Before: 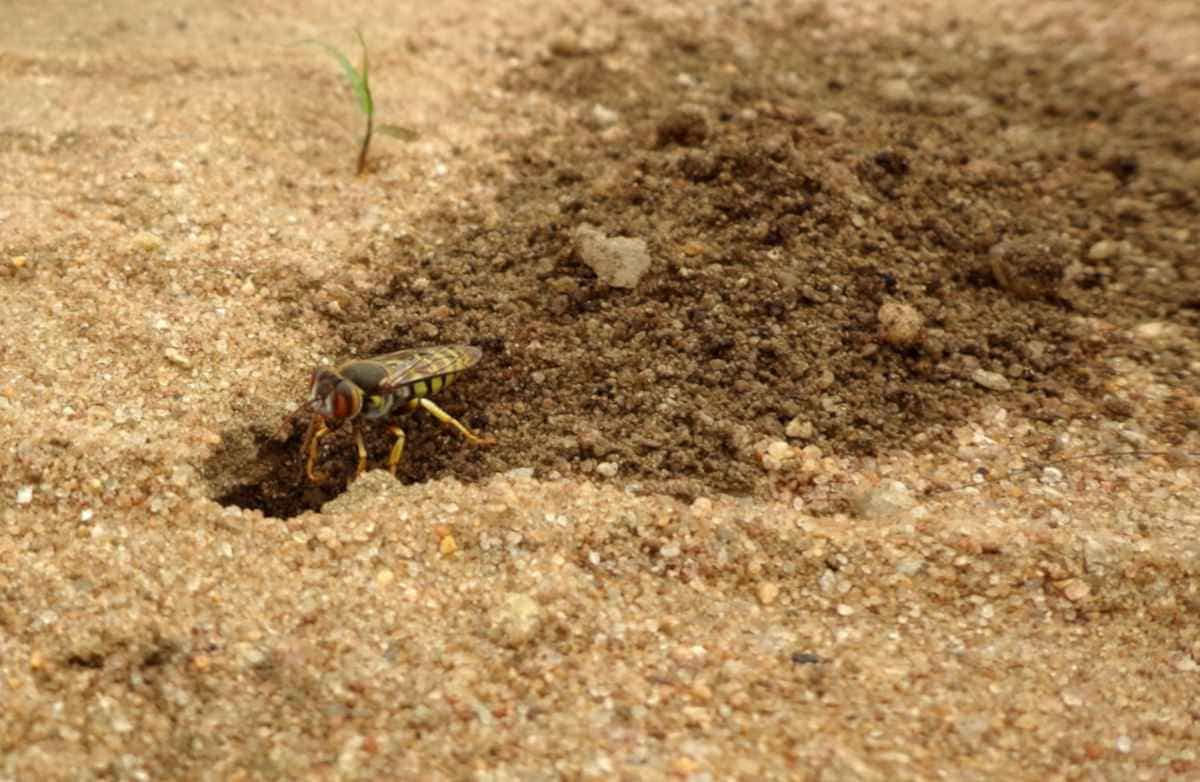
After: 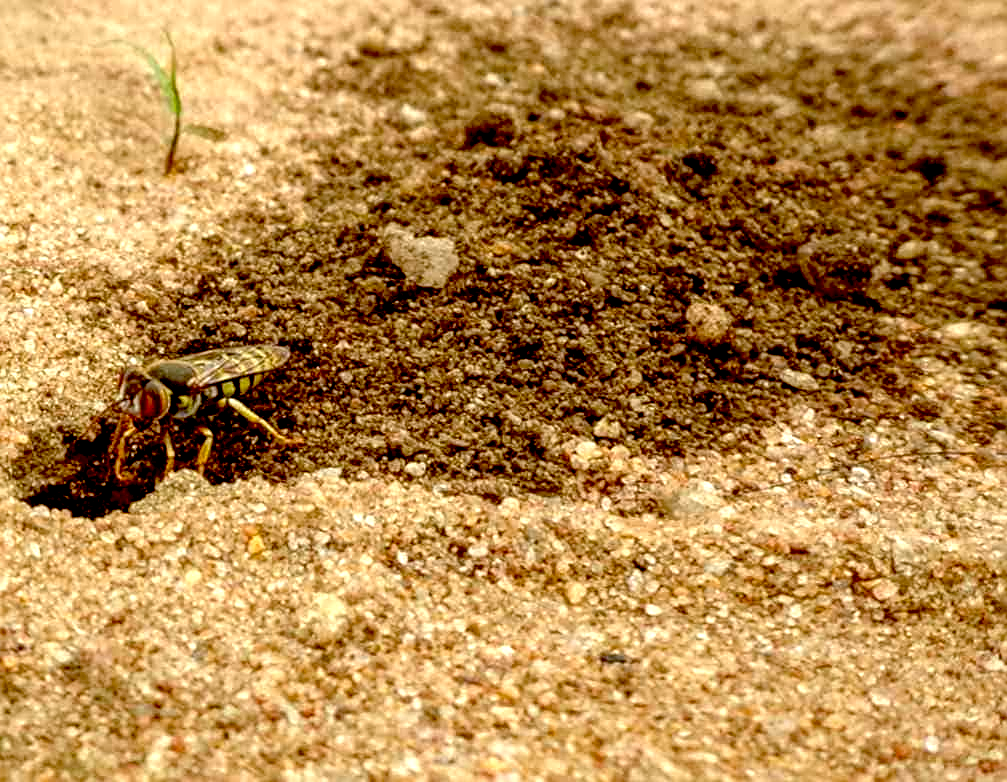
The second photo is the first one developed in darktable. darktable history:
crop: left 16.005%
local contrast: on, module defaults
sharpen: on, module defaults
exposure: black level correction 0.038, exposure 0.499 EV, compensate highlight preservation false
